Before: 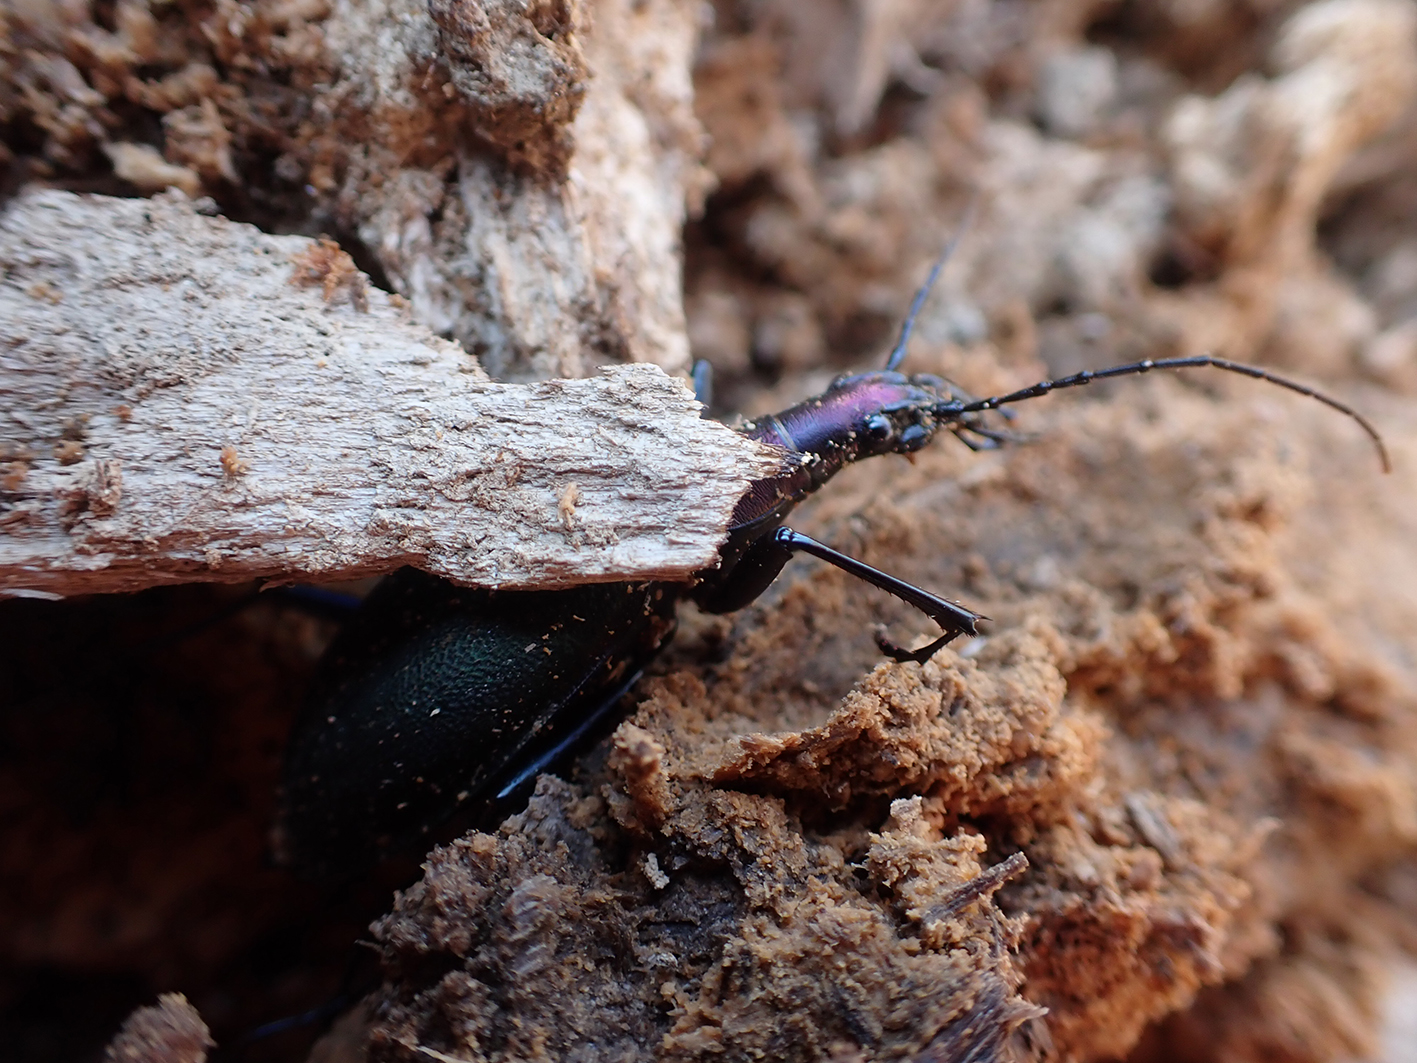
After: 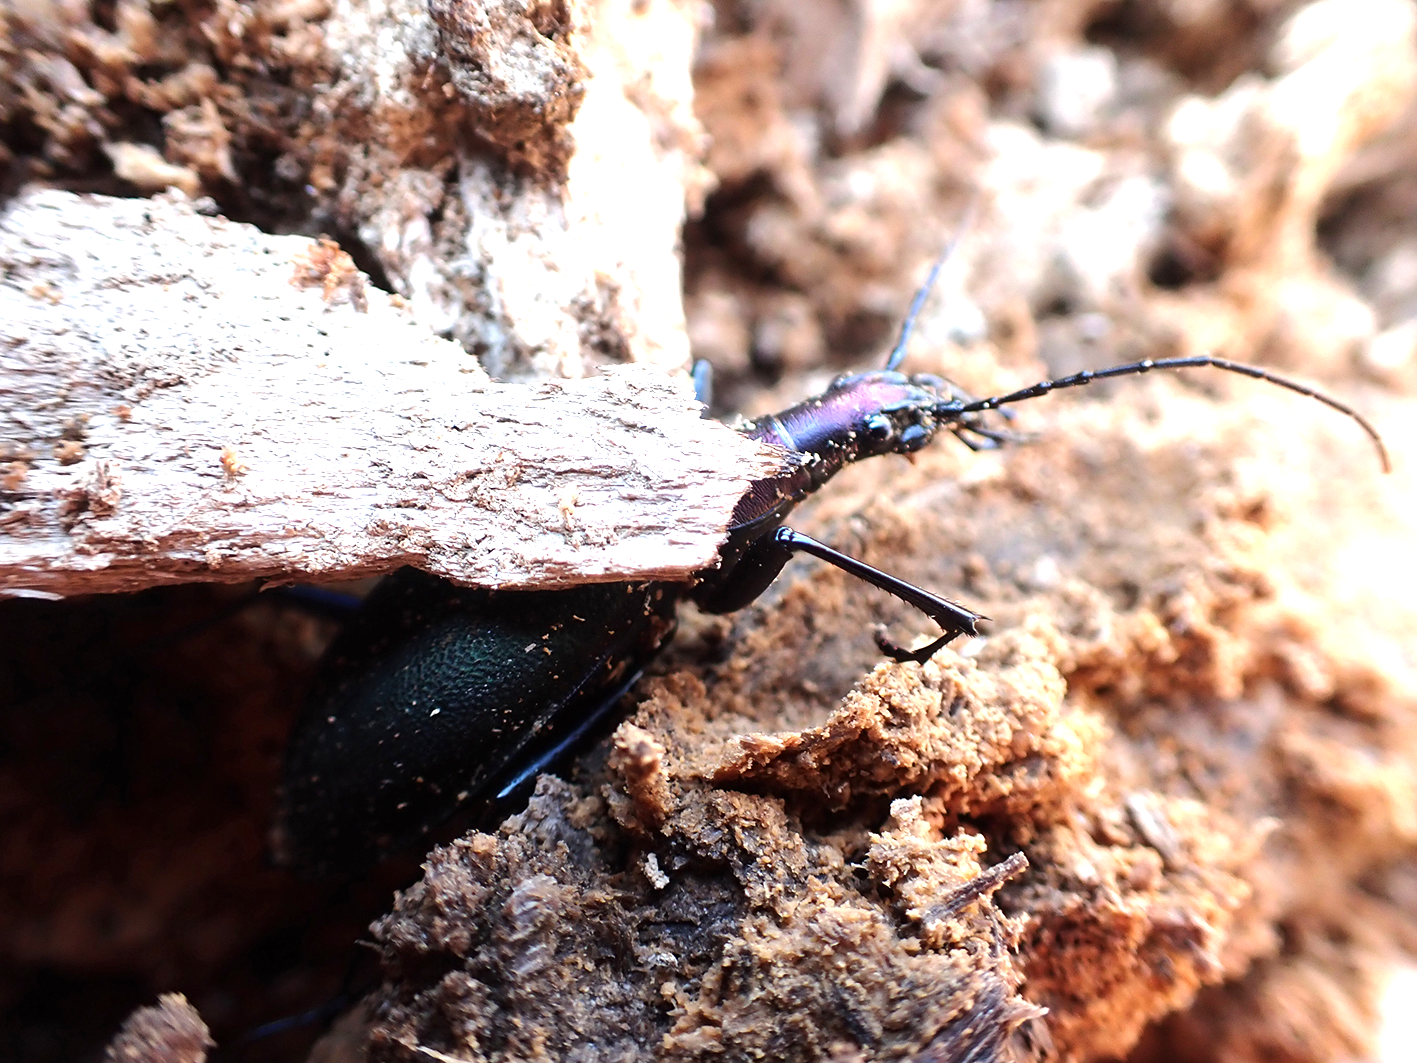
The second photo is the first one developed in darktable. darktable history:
exposure: exposure 0.999 EV, compensate highlight preservation false
tone equalizer: -8 EV -0.417 EV, -7 EV -0.389 EV, -6 EV -0.333 EV, -5 EV -0.222 EV, -3 EV 0.222 EV, -2 EV 0.333 EV, -1 EV 0.389 EV, +0 EV 0.417 EV, edges refinement/feathering 500, mask exposure compensation -1.57 EV, preserve details no
